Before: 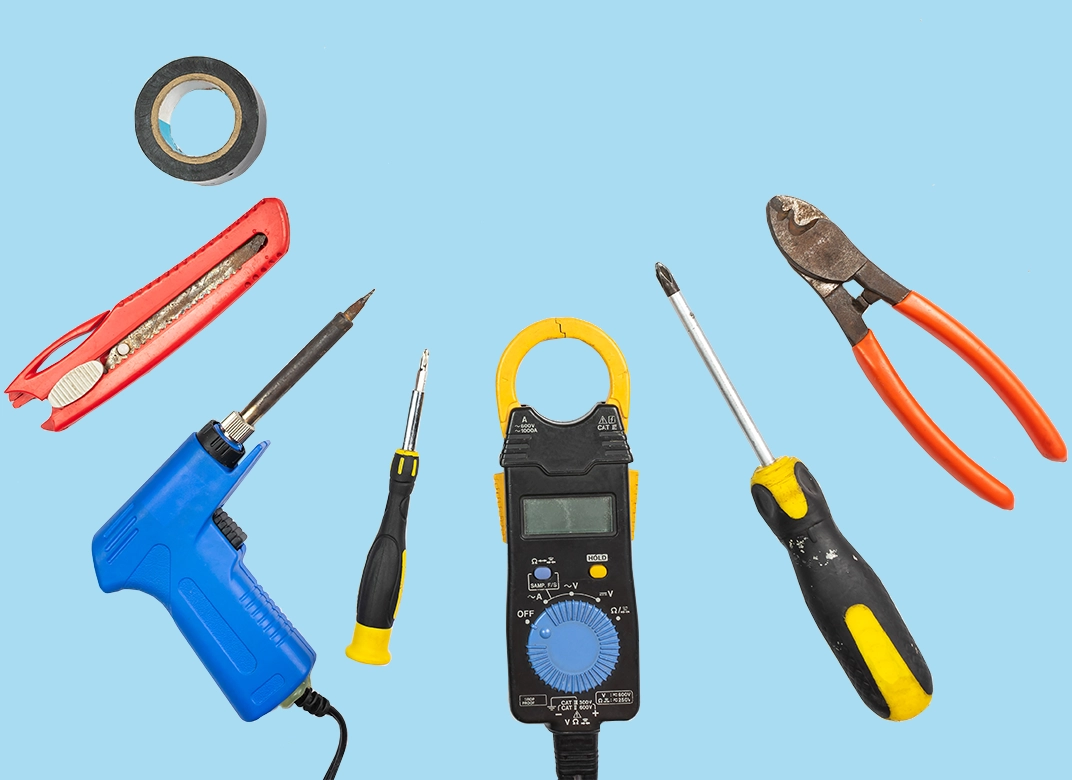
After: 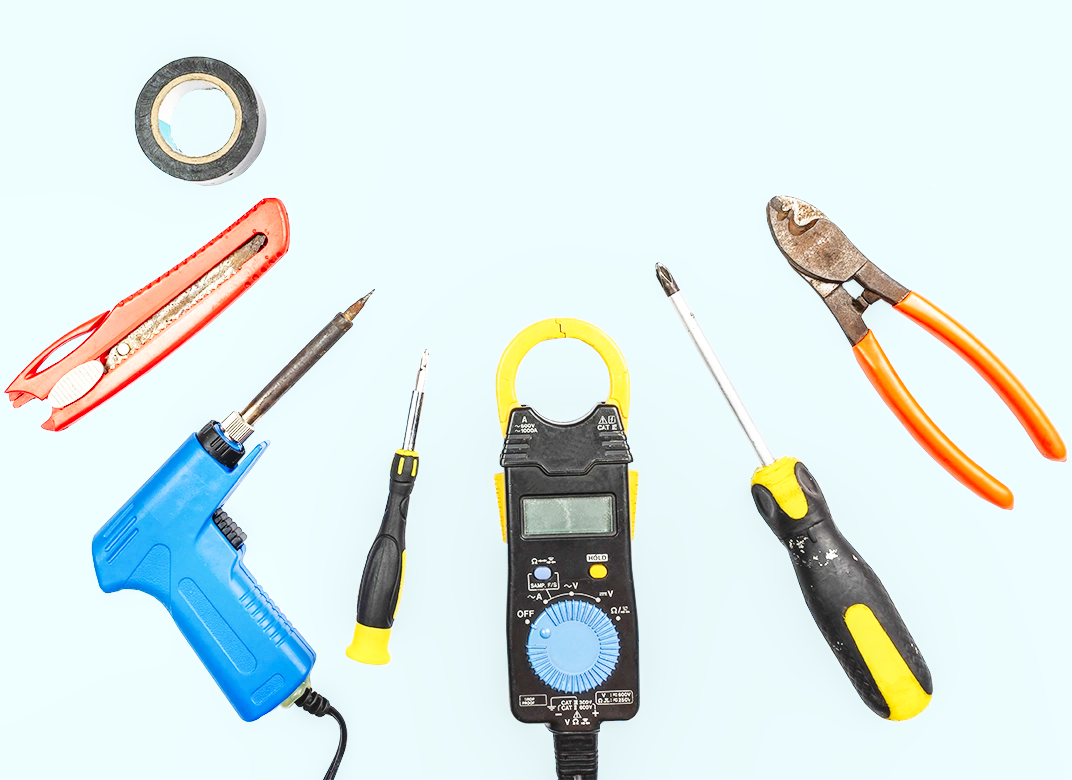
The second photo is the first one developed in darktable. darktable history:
base curve: curves: ch0 [(0, 0.003) (0.001, 0.002) (0.006, 0.004) (0.02, 0.022) (0.048, 0.086) (0.094, 0.234) (0.162, 0.431) (0.258, 0.629) (0.385, 0.8) (0.548, 0.918) (0.751, 0.988) (1, 1)], preserve colors none
local contrast: on, module defaults
